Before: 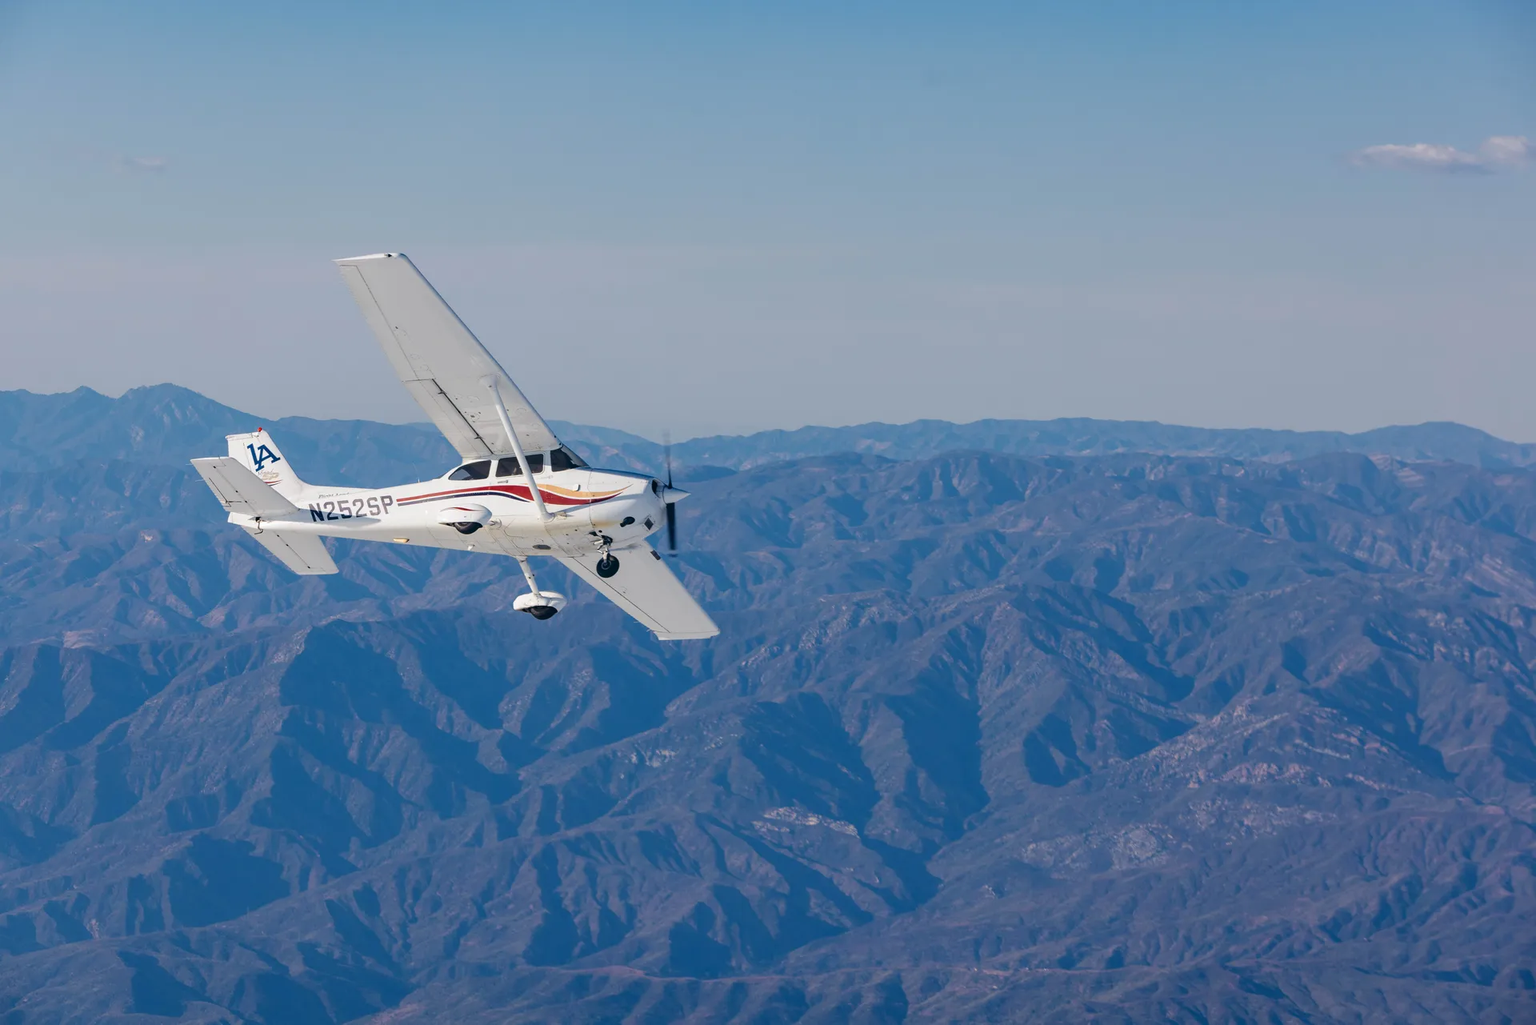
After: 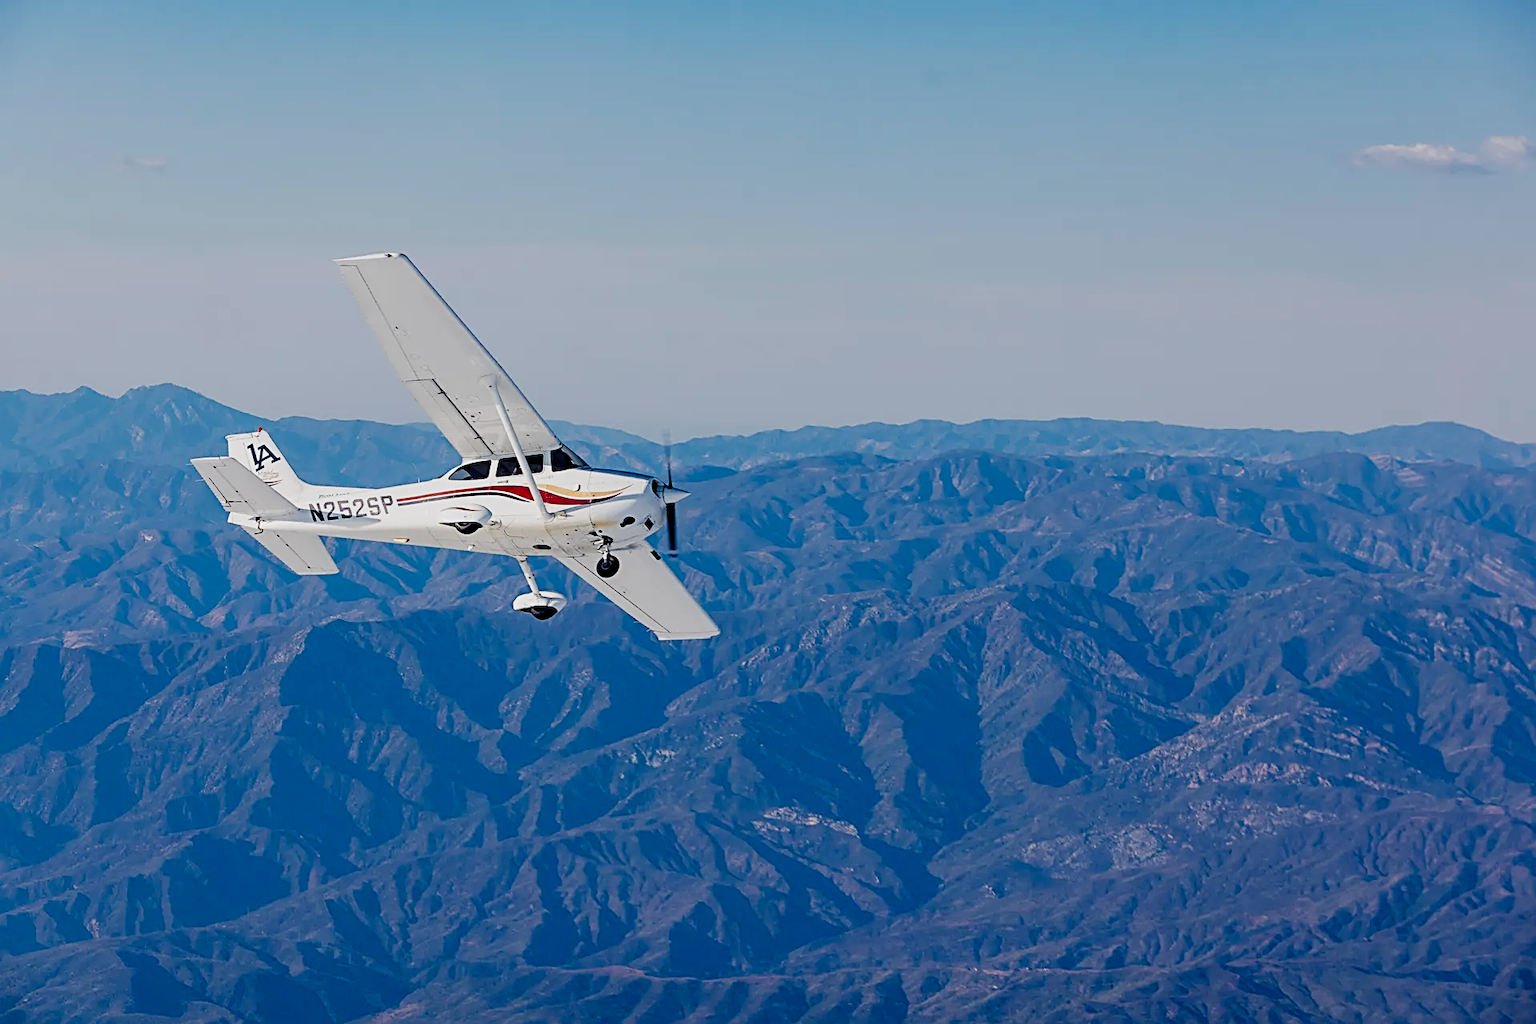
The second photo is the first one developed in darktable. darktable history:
sharpen: radius 2.584, amount 0.688
exposure: black level correction 0.01, exposure 0.011 EV, compensate highlight preservation false
filmic rgb: black relative exposure -16 EV, white relative exposure 5.31 EV, hardness 5.9, contrast 1.25, preserve chrominance no, color science v5 (2021)
